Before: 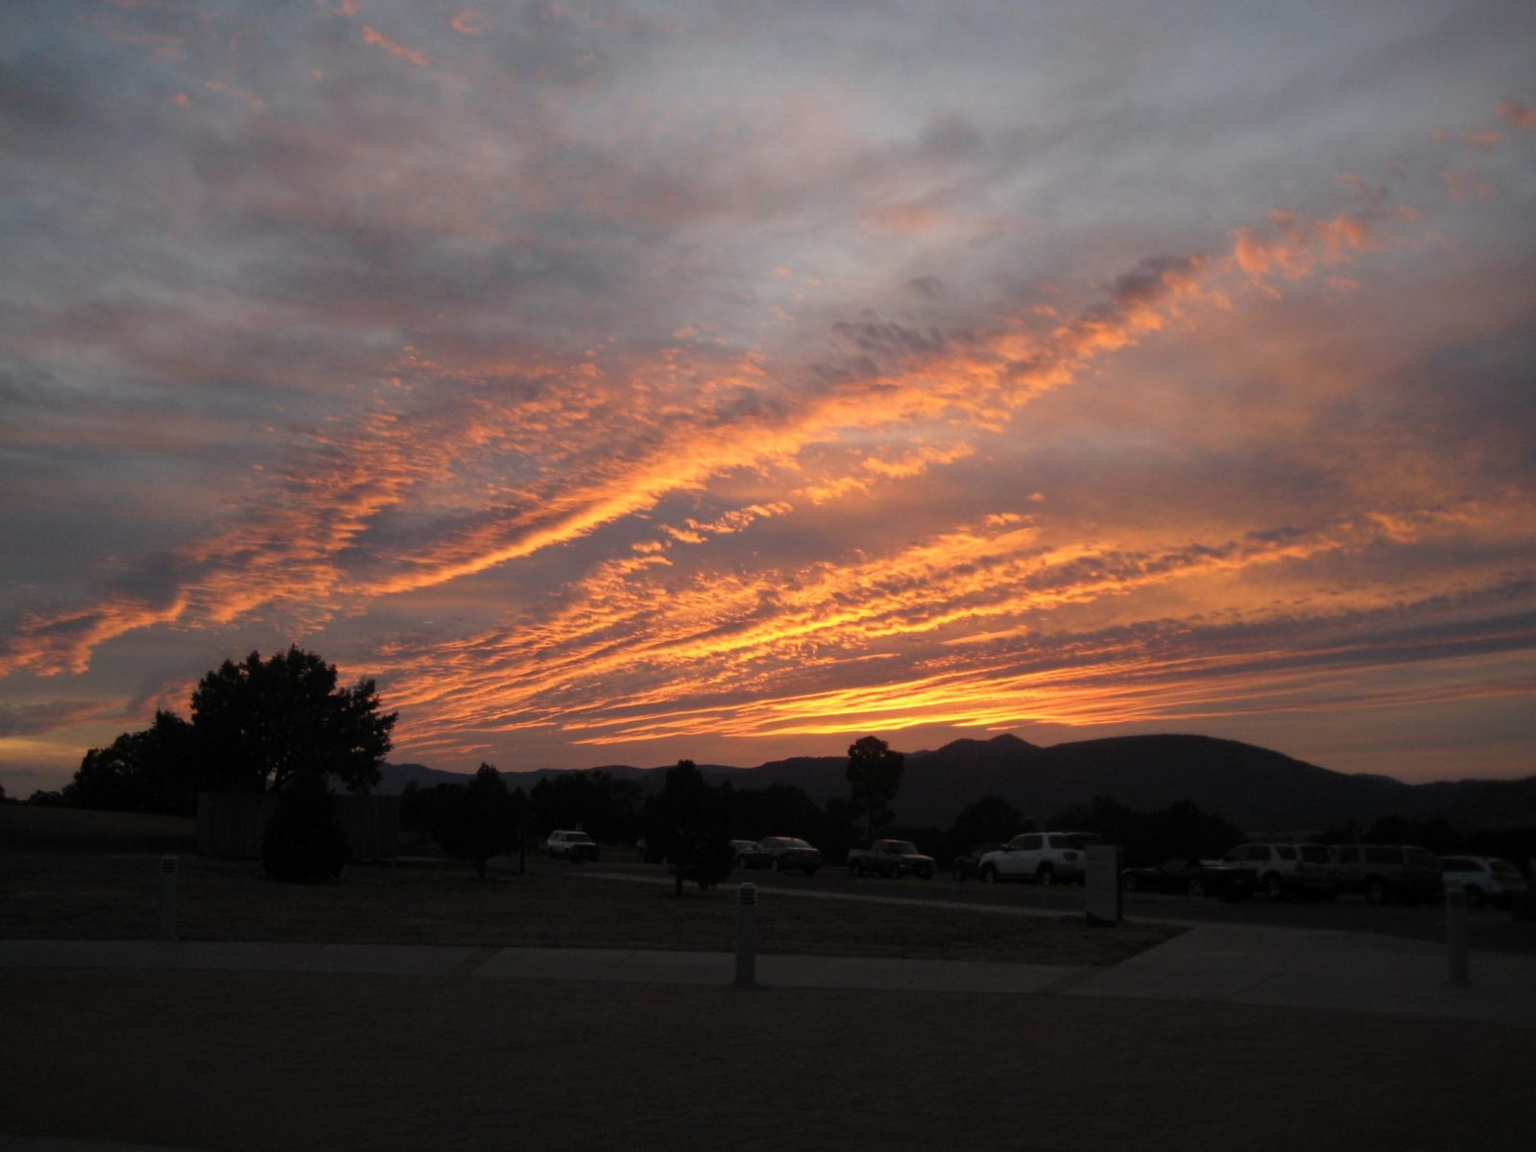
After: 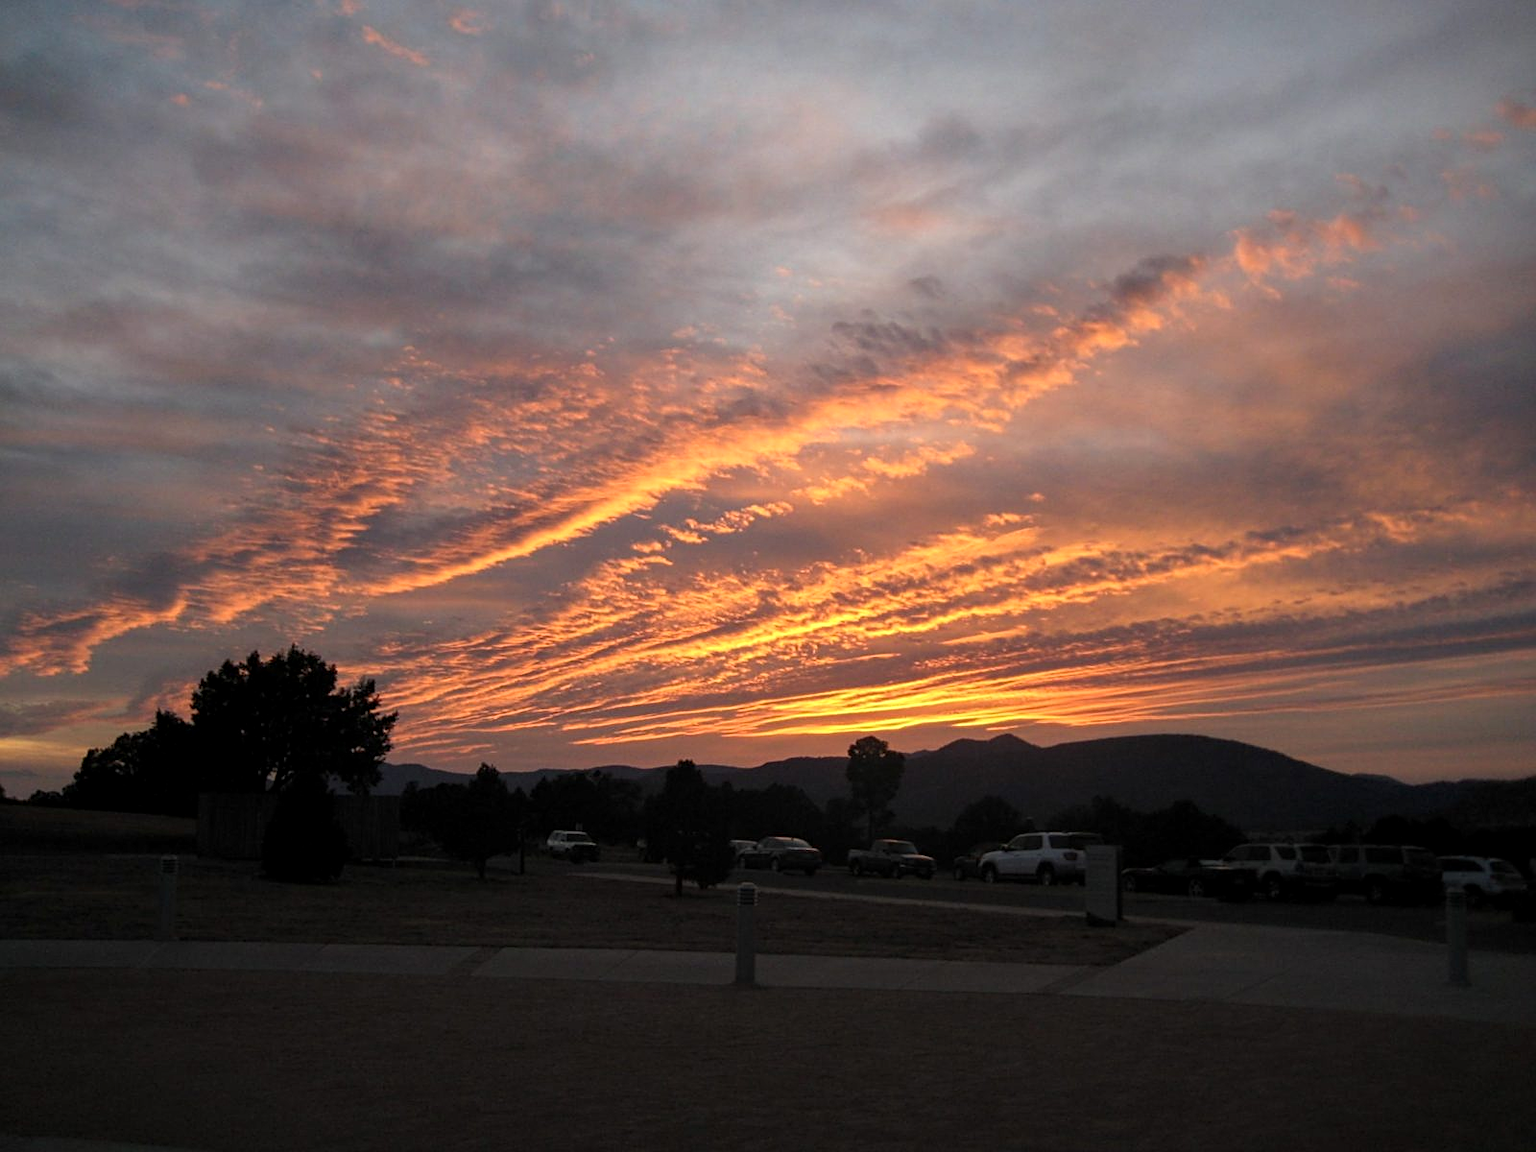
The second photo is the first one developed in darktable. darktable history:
sharpen: on, module defaults
exposure: exposure 0.191 EV, compensate highlight preservation false
local contrast: on, module defaults
